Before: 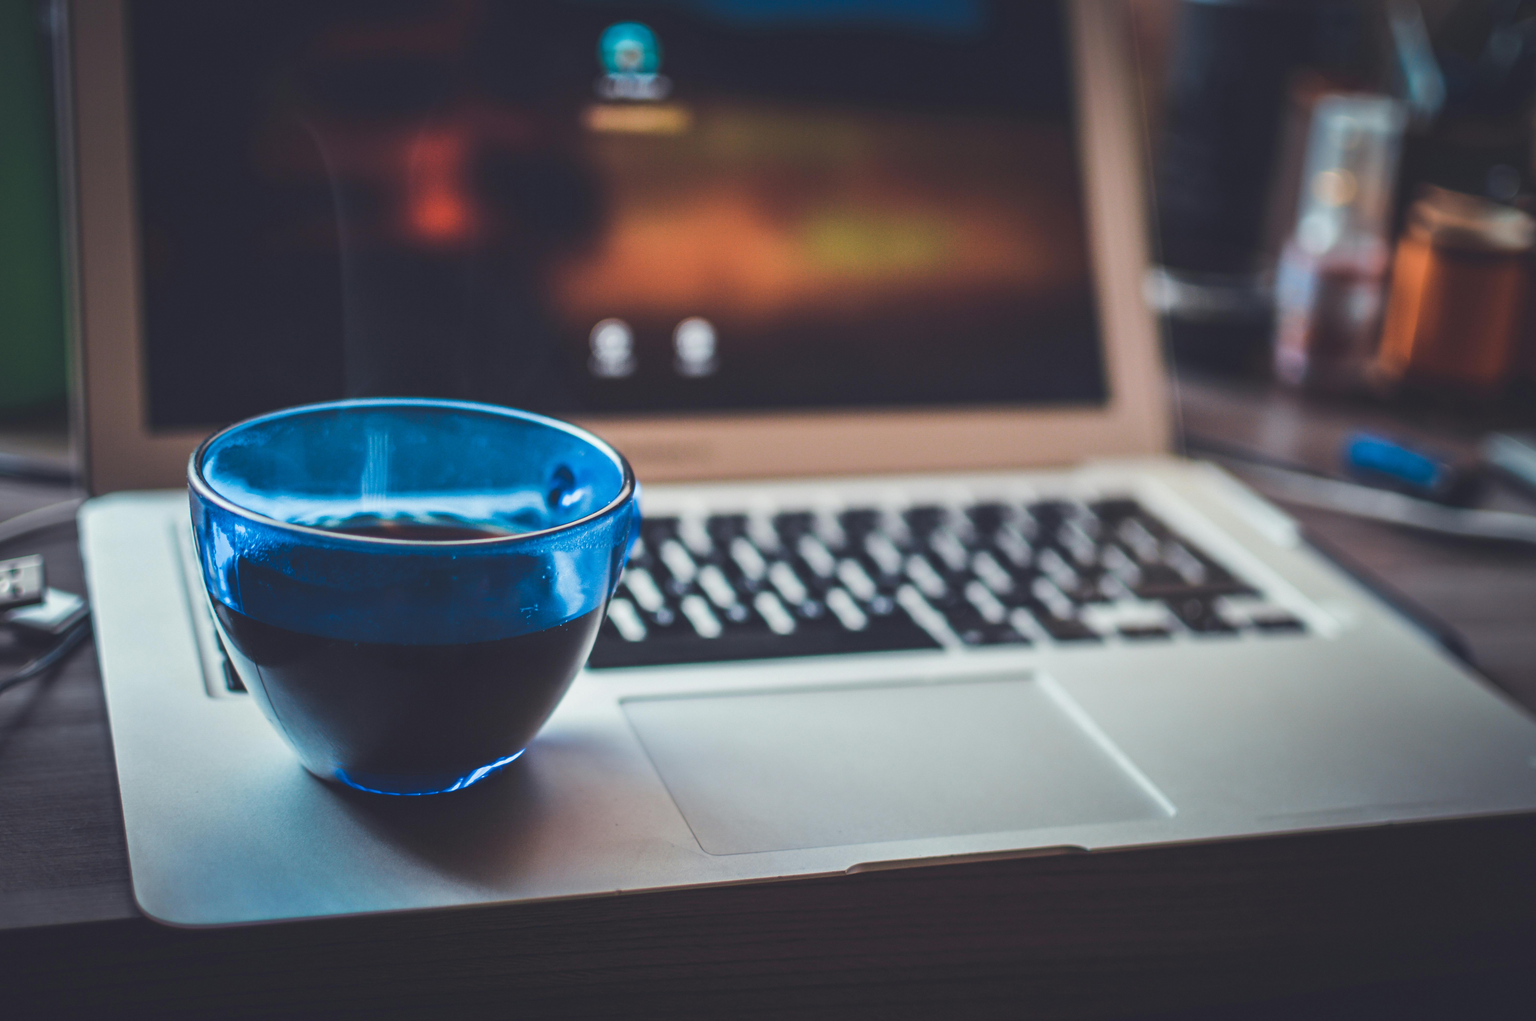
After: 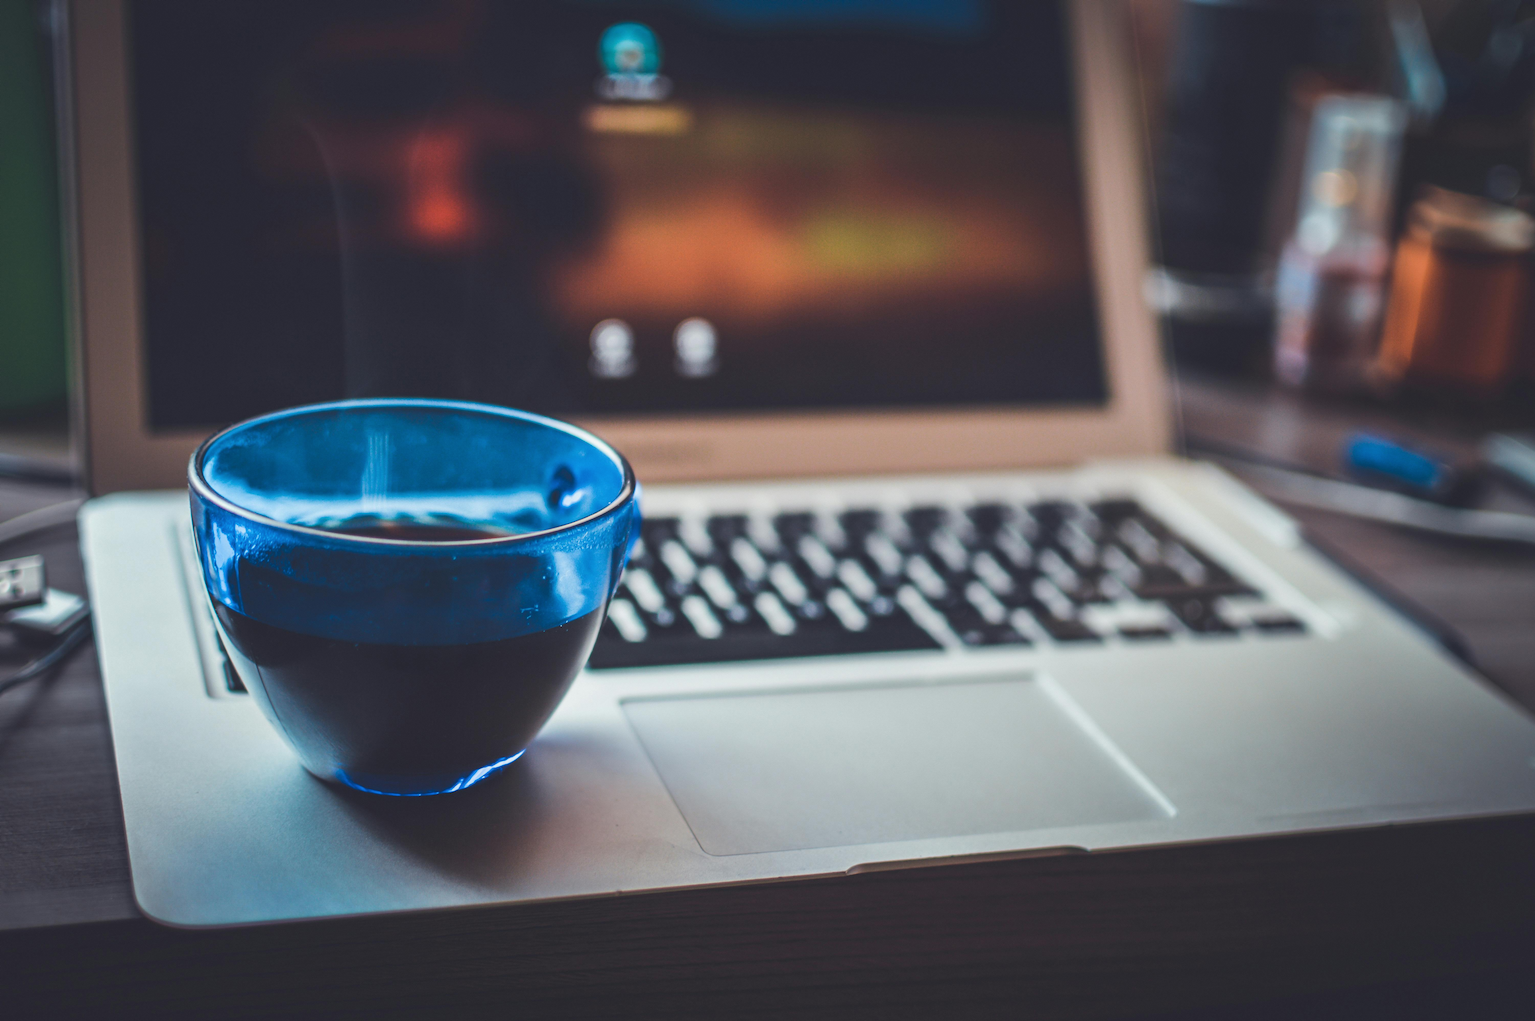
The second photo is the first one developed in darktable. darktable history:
color correction: highlights b* 0.017, saturation 0.992
